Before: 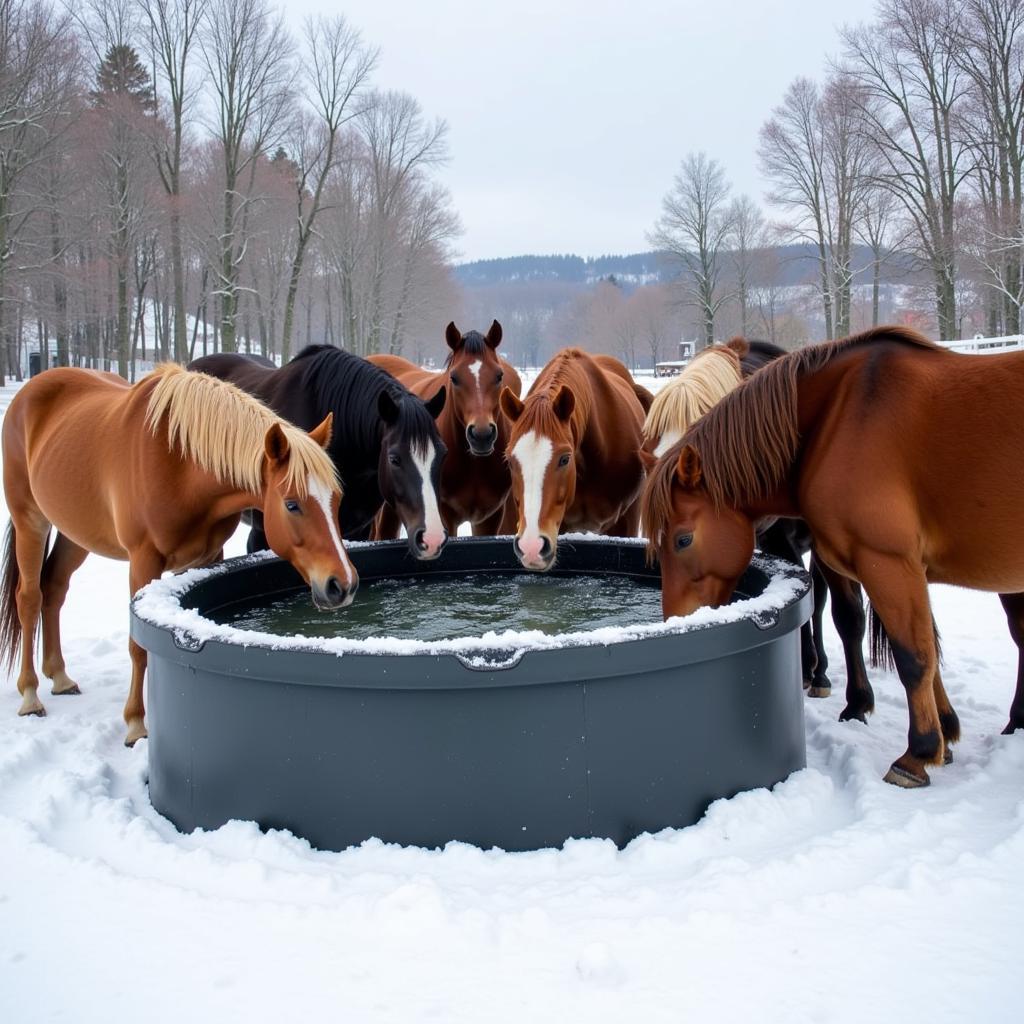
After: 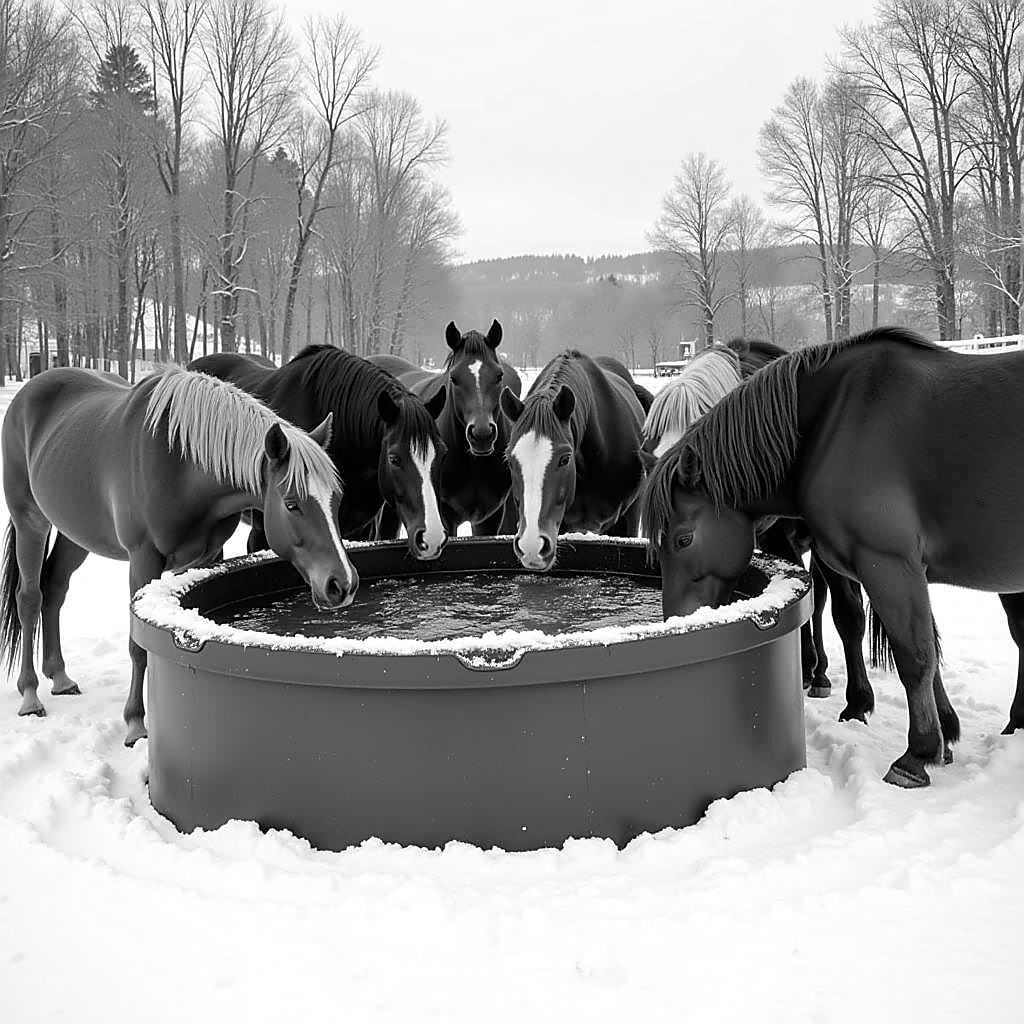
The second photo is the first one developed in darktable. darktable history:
sharpen: radius 1.406, amount 1.237, threshold 0.644
color calibration: output gray [0.246, 0.254, 0.501, 0], illuminant custom, x 0.367, y 0.392, temperature 4431.93 K
